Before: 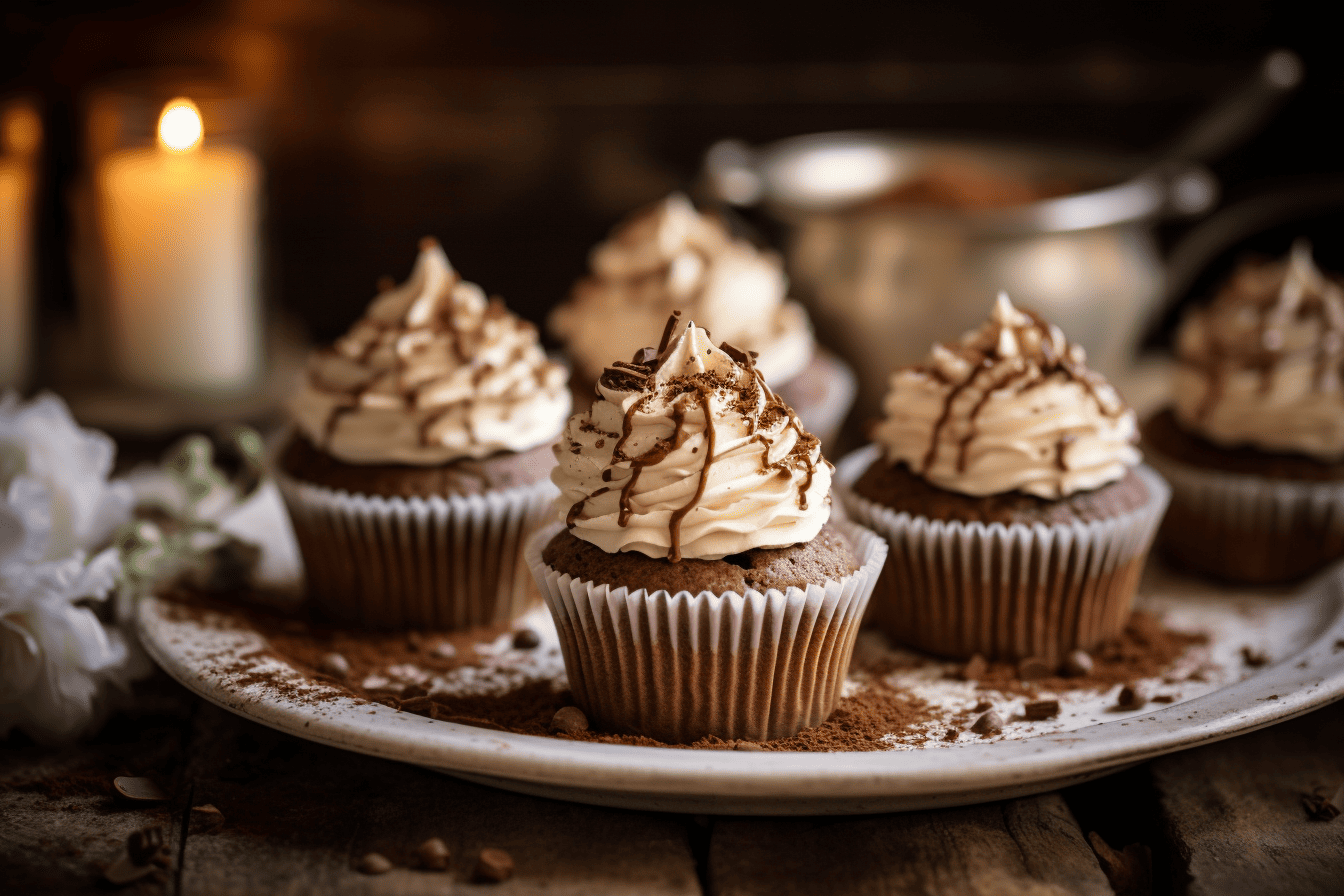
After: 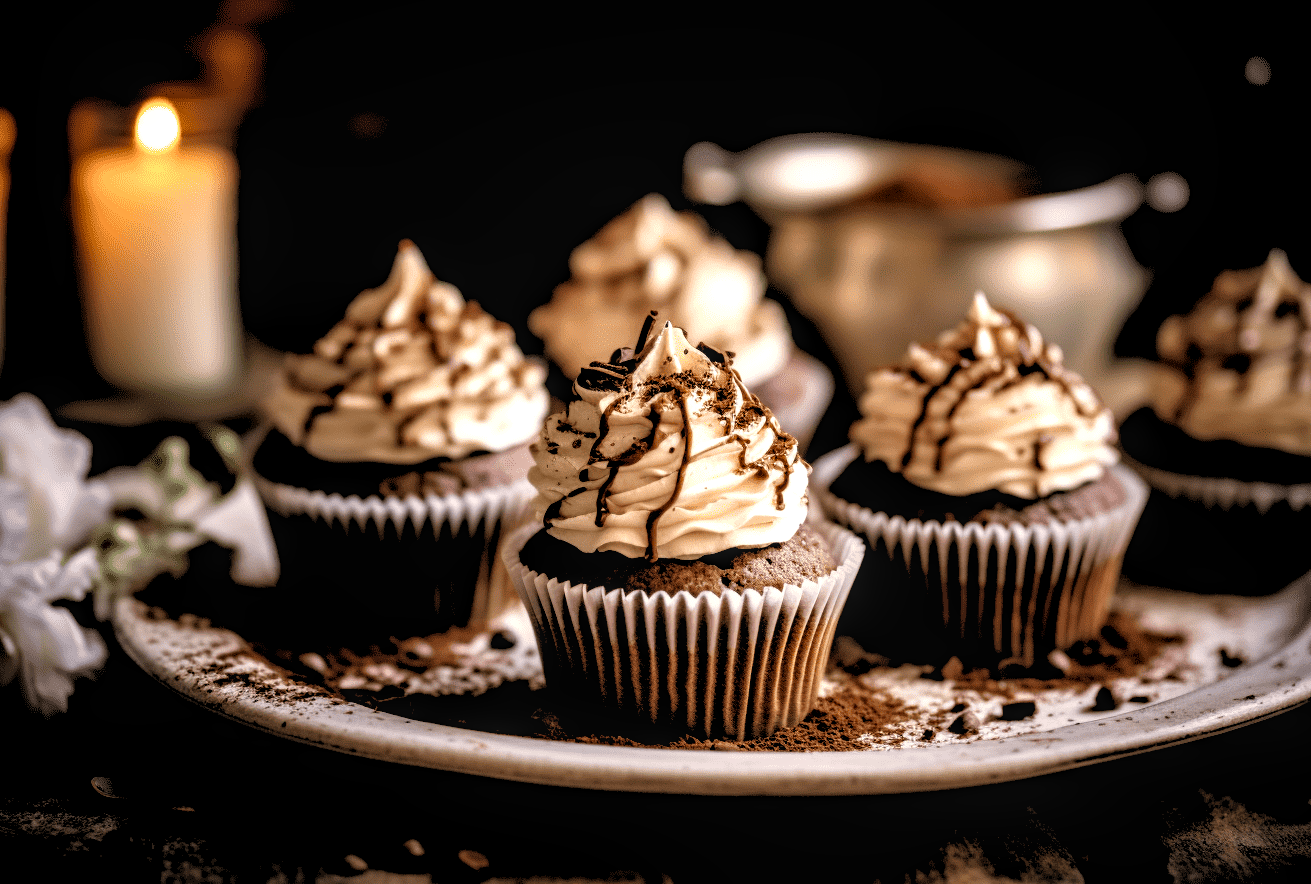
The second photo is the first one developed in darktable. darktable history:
local contrast: on, module defaults
color balance rgb: shadows lift › chroma 1%, shadows lift › hue 28.8°, power › hue 60°, highlights gain › chroma 1%, highlights gain › hue 60°, global offset › luminance 0.25%, perceptual saturation grading › highlights -20%, perceptual saturation grading › shadows 20%, perceptual brilliance grading › highlights 10%, perceptual brilliance grading › shadows -5%, global vibrance 19.67%
rgb levels: levels [[0.029, 0.461, 0.922], [0, 0.5, 1], [0, 0.5, 1]]
color balance: lift [1, 0.998, 1.001, 1.002], gamma [1, 1.02, 1, 0.98], gain [1, 1.02, 1.003, 0.98]
crop and rotate: left 1.774%, right 0.633%, bottom 1.28%
